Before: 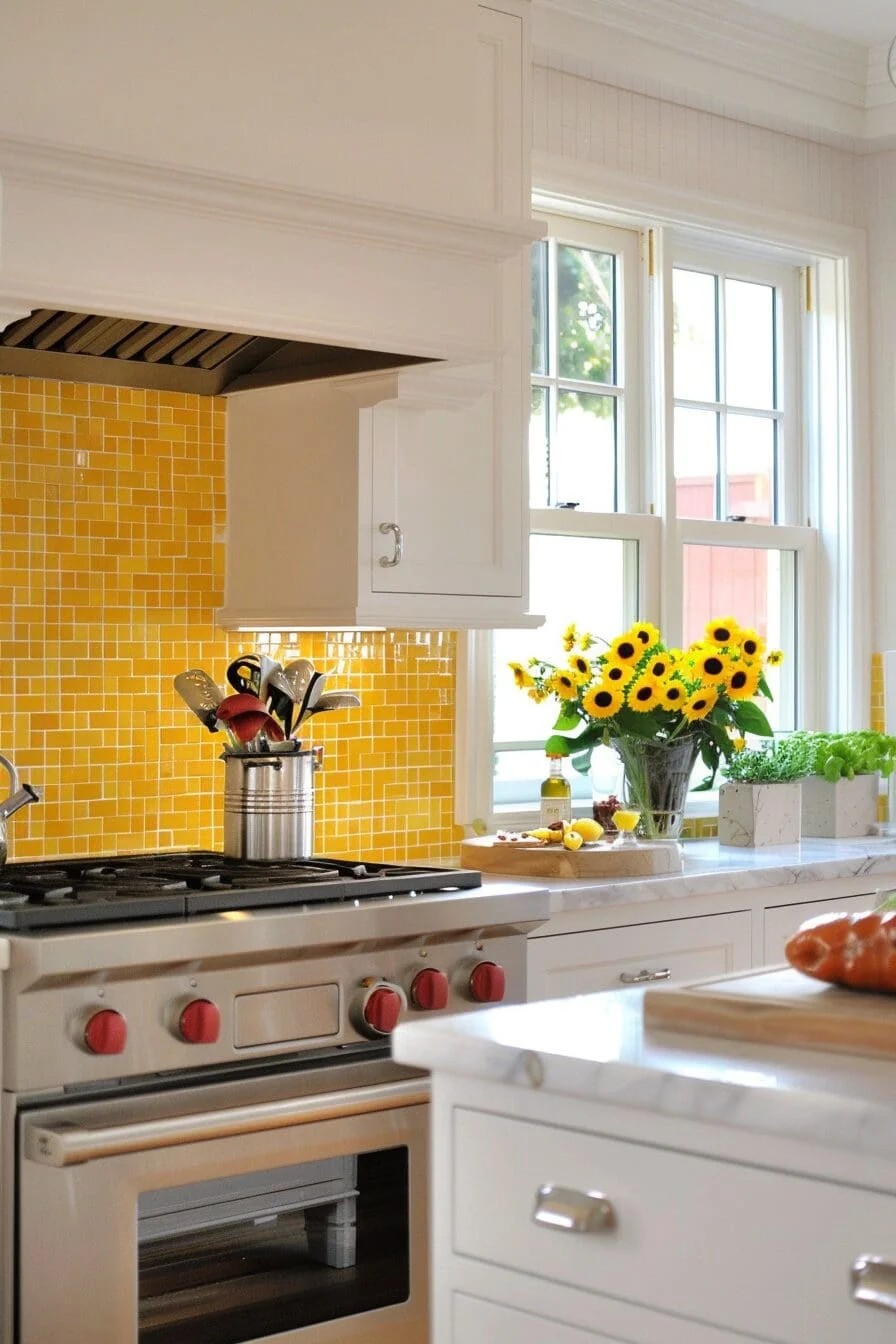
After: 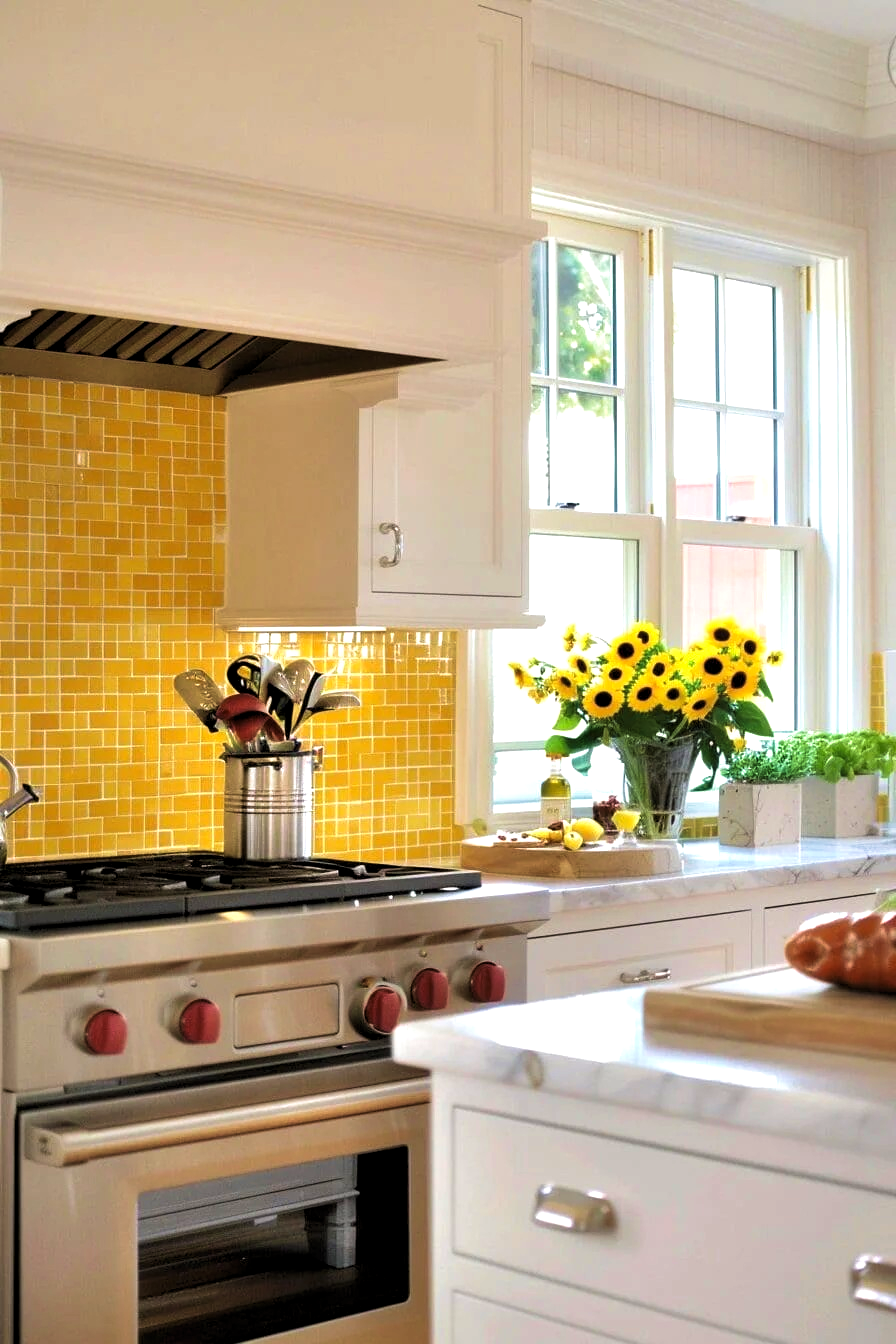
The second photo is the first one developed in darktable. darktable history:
velvia: strength 50.45%
levels: levels [0.052, 0.496, 0.908]
